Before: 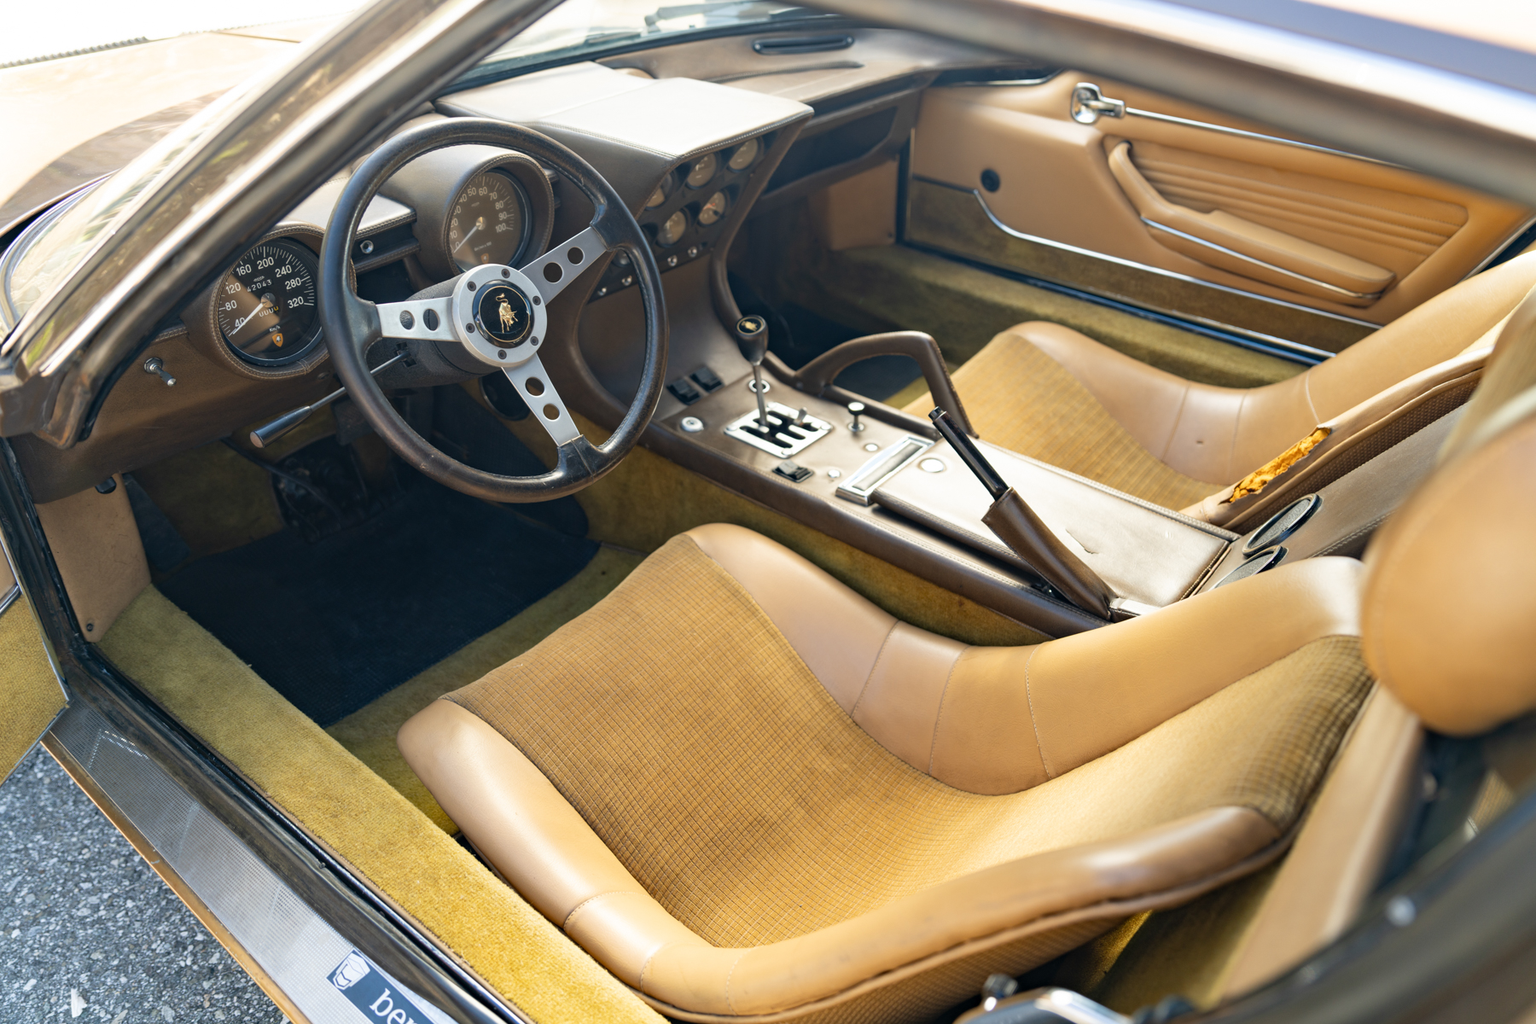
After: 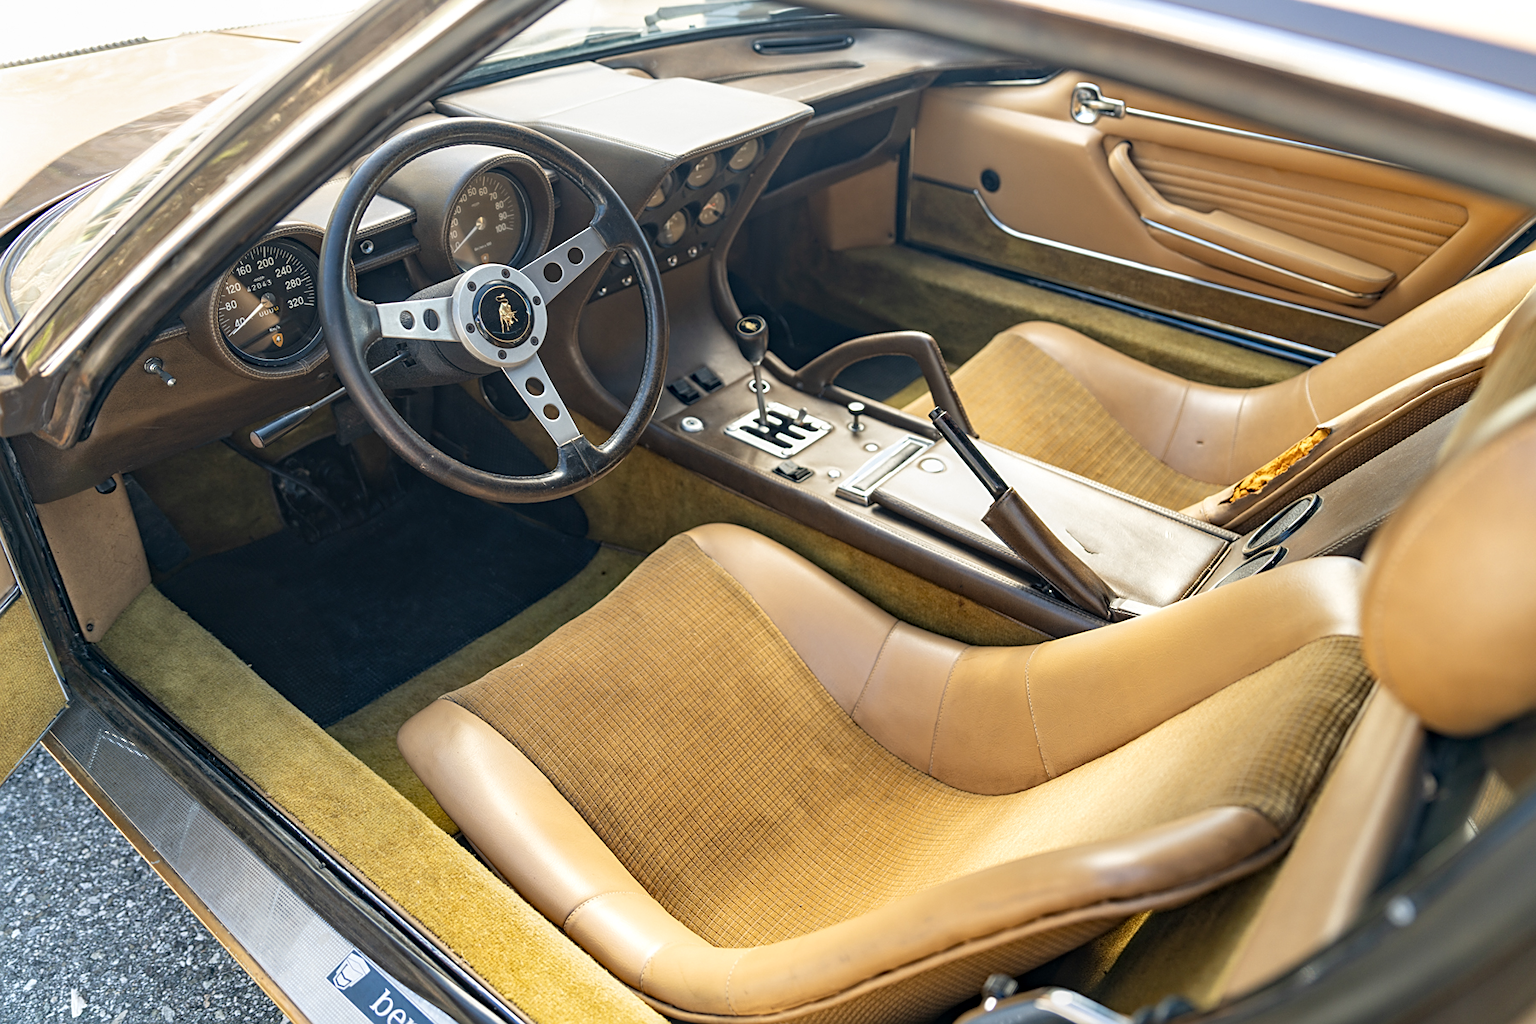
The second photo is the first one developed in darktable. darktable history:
local contrast: on, module defaults
sharpen: on, module defaults
color correction: saturation 0.99
